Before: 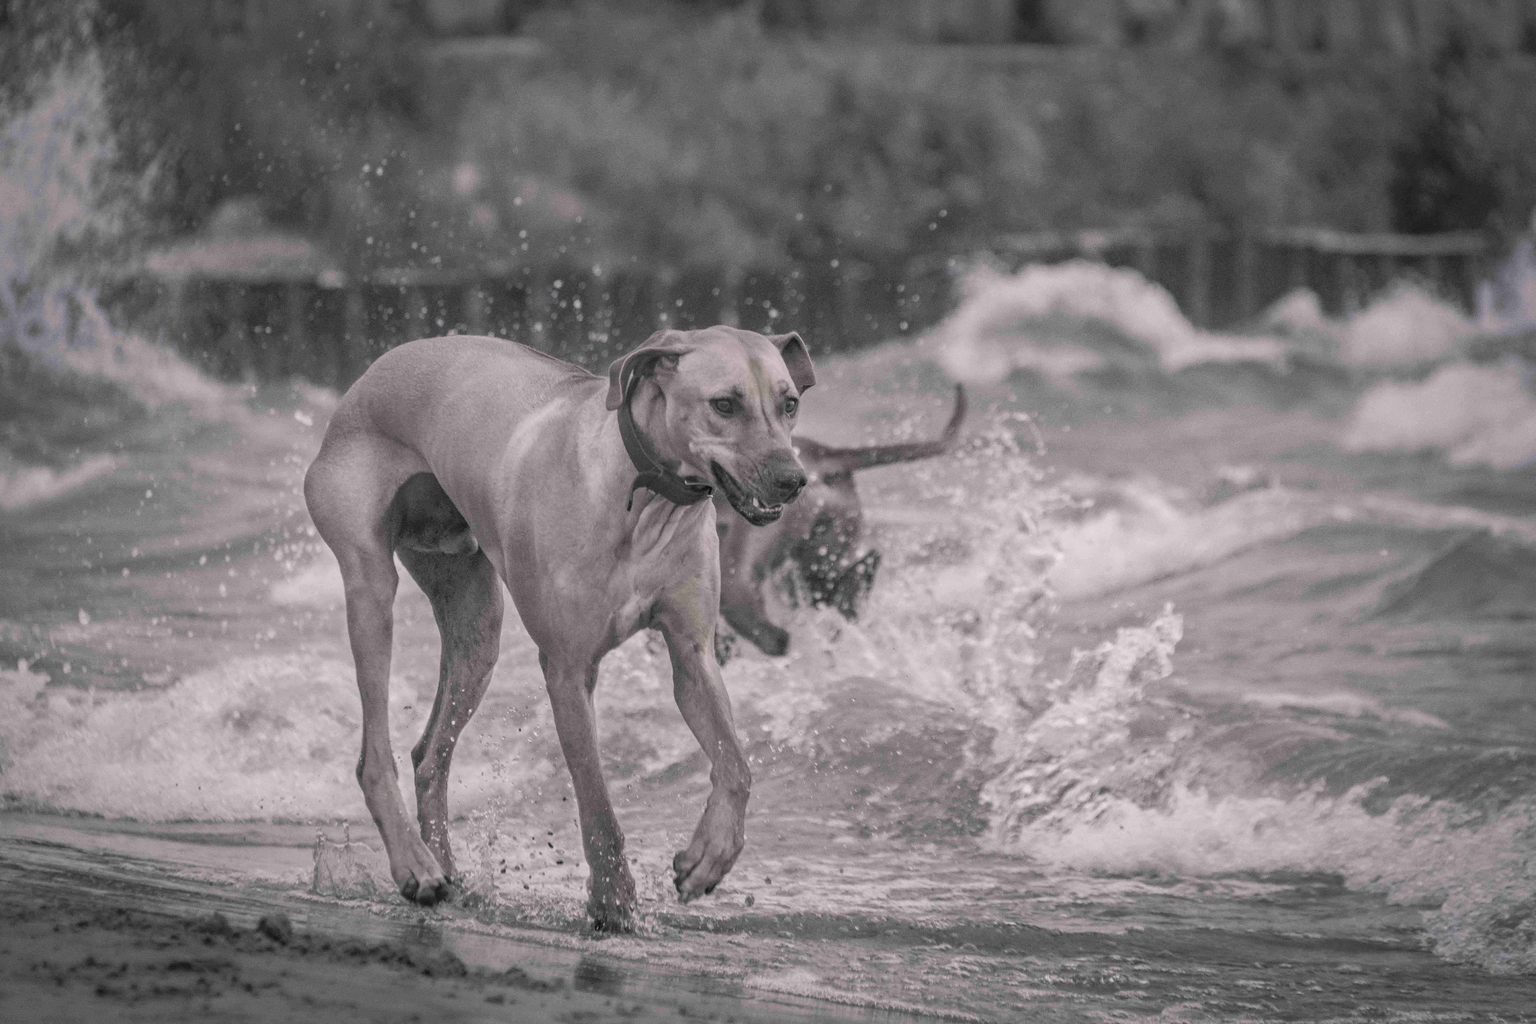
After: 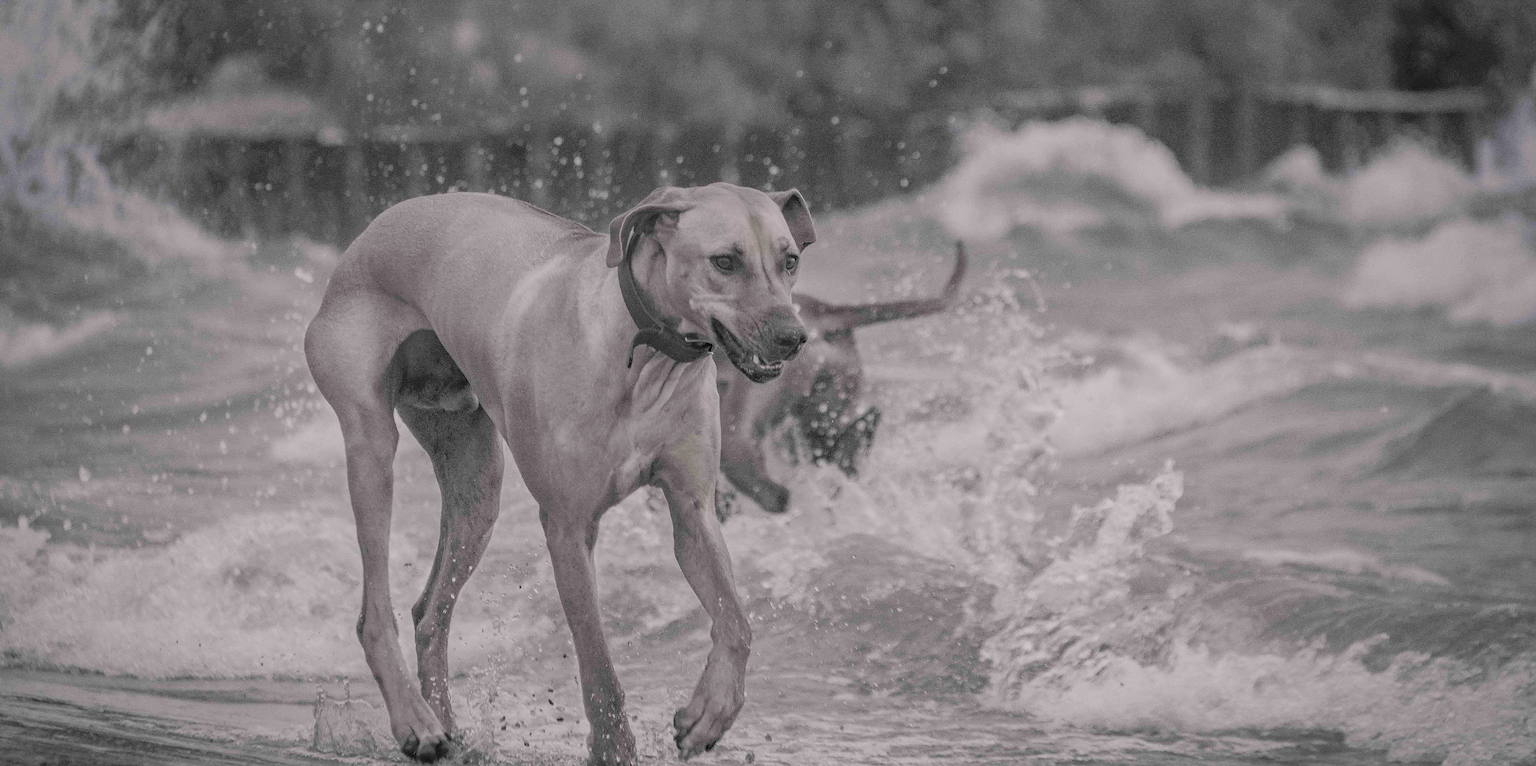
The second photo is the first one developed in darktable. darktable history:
sharpen: amount 0.751
filmic rgb: black relative exposure -16 EV, white relative exposure 4.04 EV, target black luminance 0%, hardness 7.57, latitude 73.04%, contrast 0.894, highlights saturation mix 10.02%, shadows ↔ highlights balance -0.366%, add noise in highlights 0.001, preserve chrominance no, color science v3 (2019), use custom middle-gray values true, contrast in highlights soft
crop: top 14.023%, bottom 11.149%
